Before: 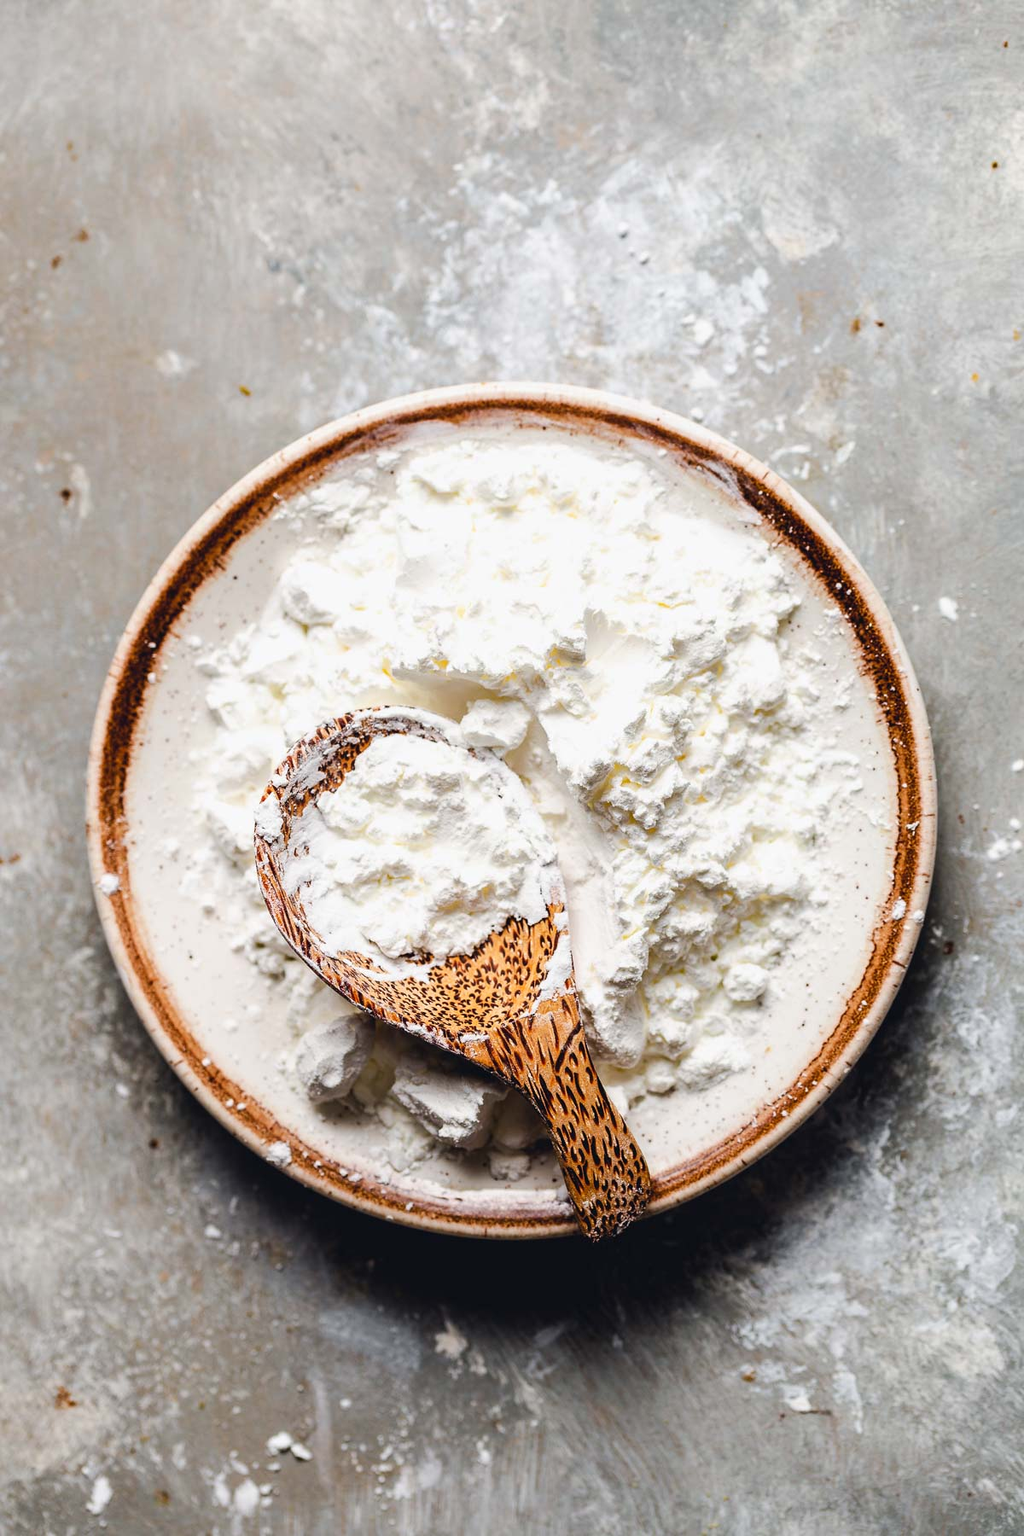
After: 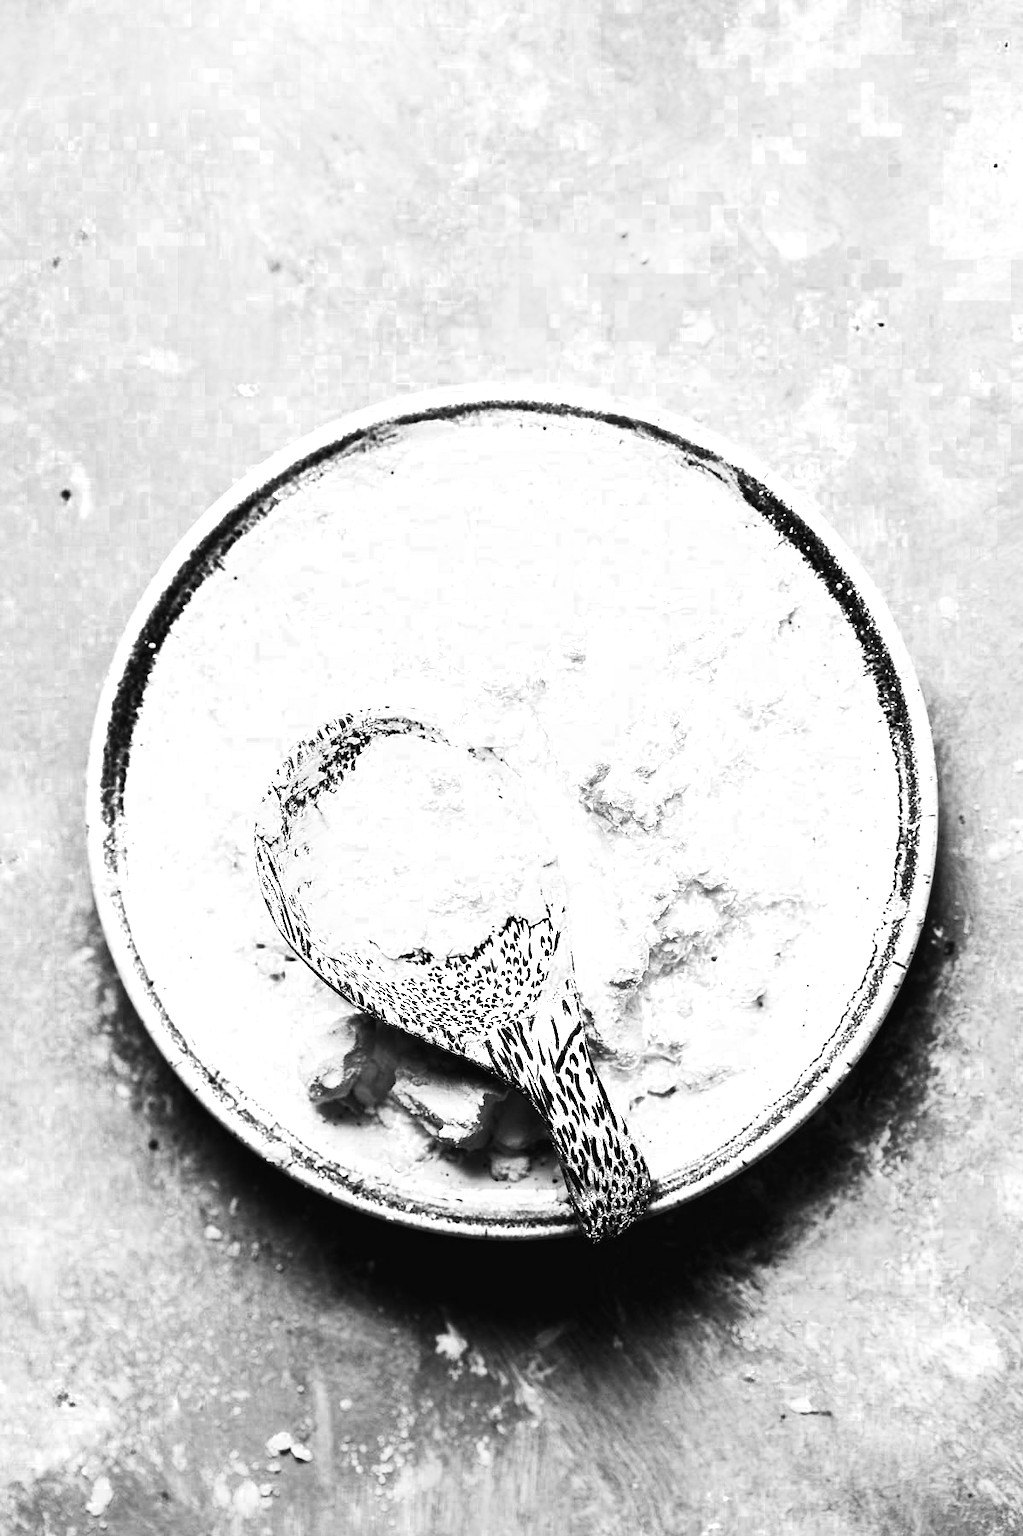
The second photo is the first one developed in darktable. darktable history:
color zones: curves: ch0 [(0, 0.554) (0.146, 0.662) (0.293, 0.86) (0.503, 0.774) (0.637, 0.106) (0.74, 0.072) (0.866, 0.488) (0.998, 0.569)]; ch1 [(0, 0) (0.143, 0) (0.286, 0) (0.429, 0) (0.571, 0) (0.714, 0) (0.857, 0)]
contrast brightness saturation: contrast 0.4, brightness 0.1, saturation 0.21
